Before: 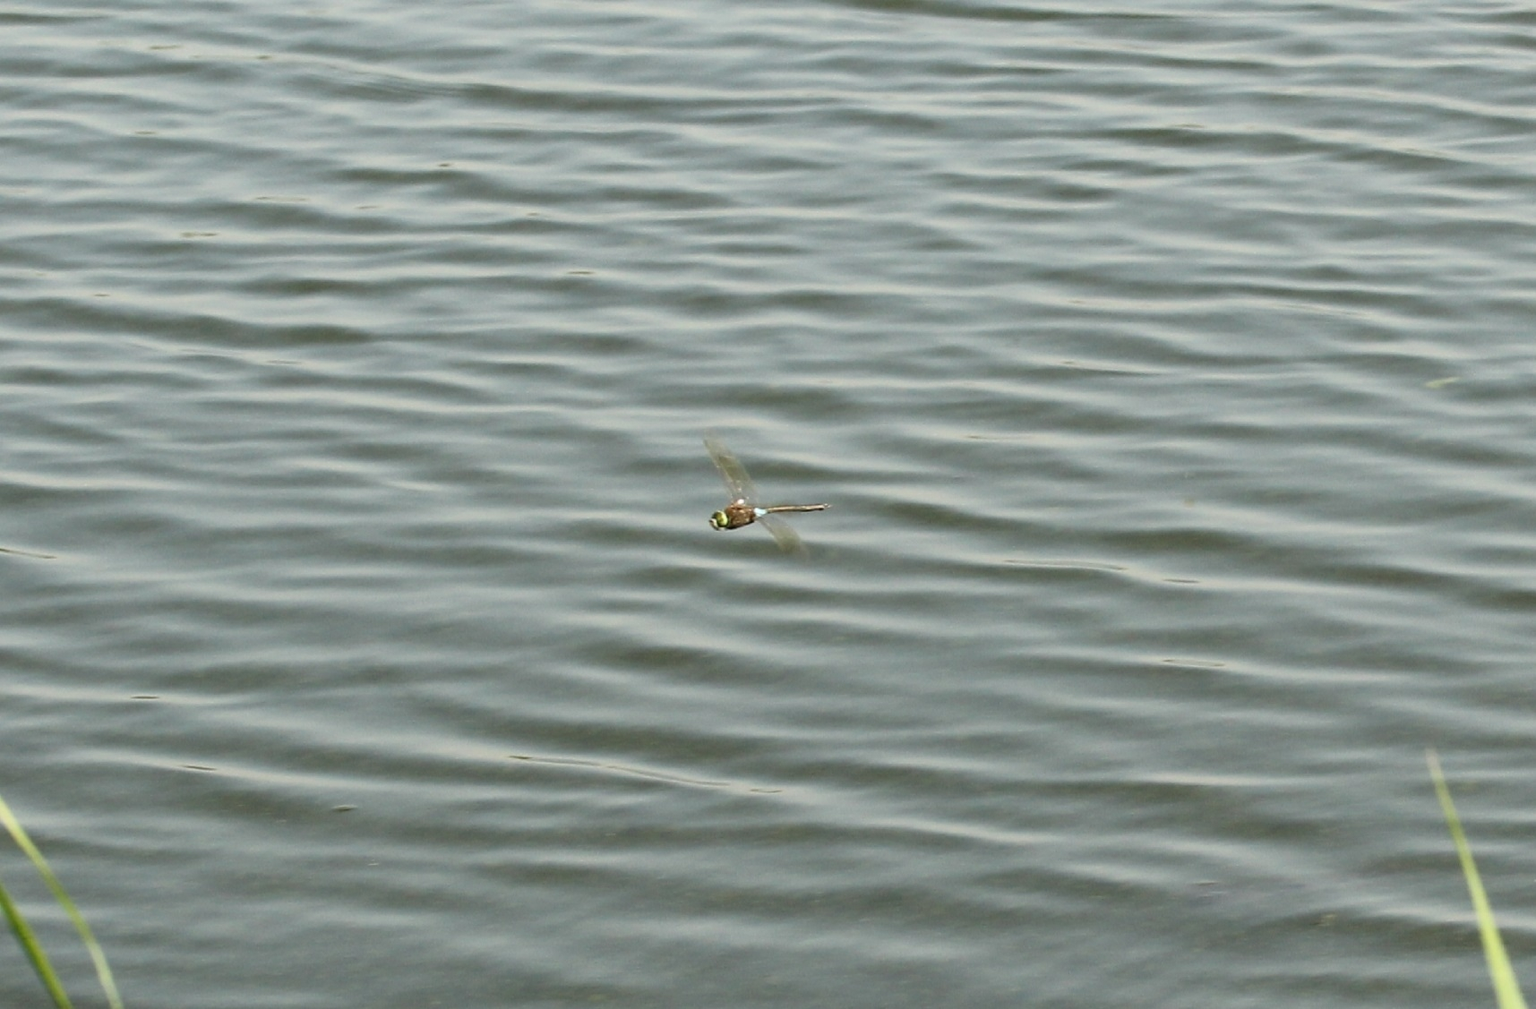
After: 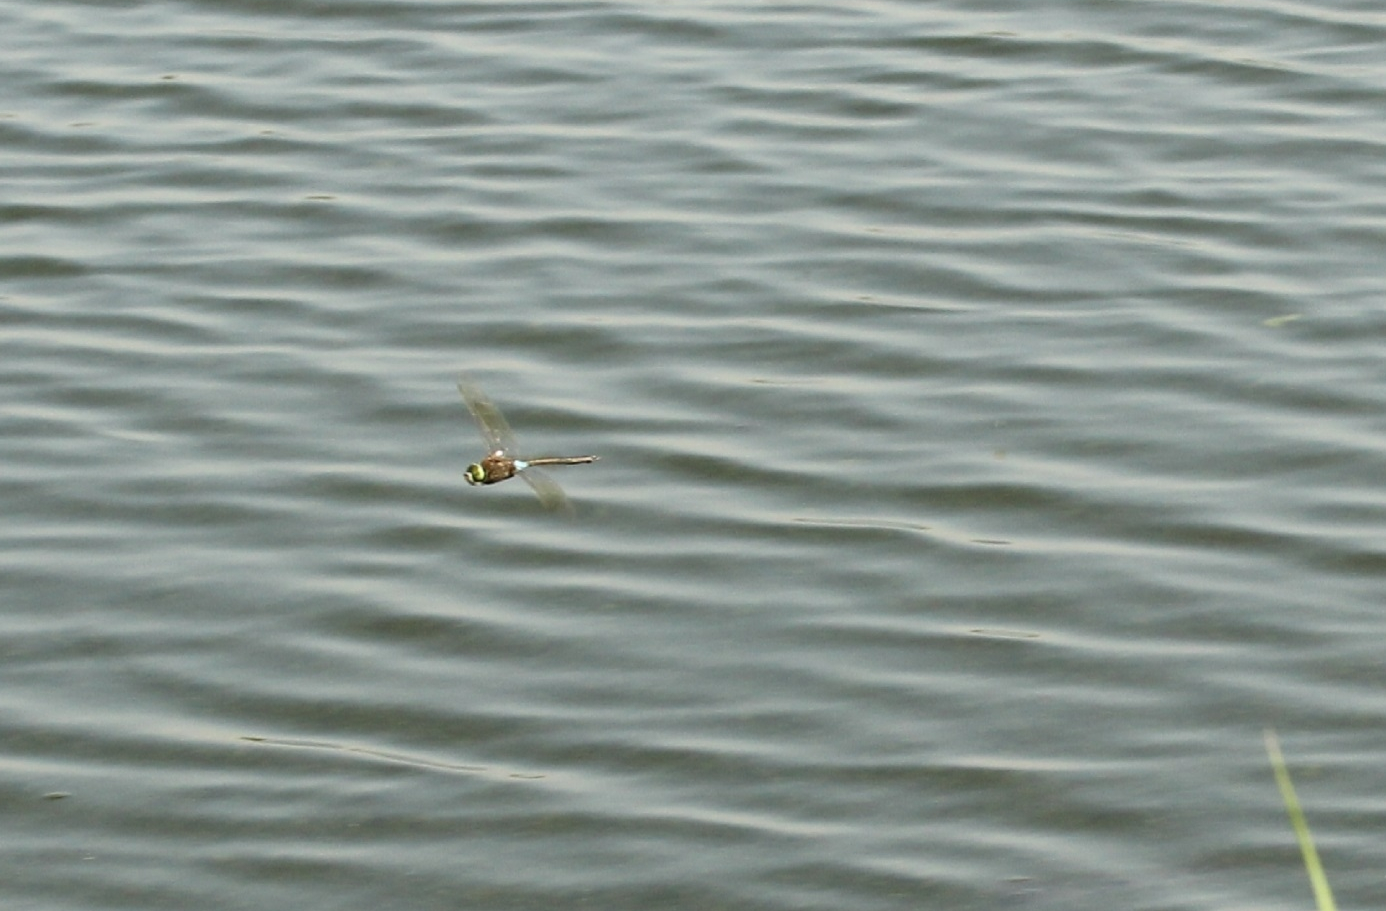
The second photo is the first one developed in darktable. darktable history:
crop: left 19.159%, top 9.58%, bottom 9.58%
contrast equalizer: y [[0.5 ×6], [0.5 ×6], [0.5, 0.5, 0.501, 0.545, 0.707, 0.863], [0 ×6], [0 ×6]]
